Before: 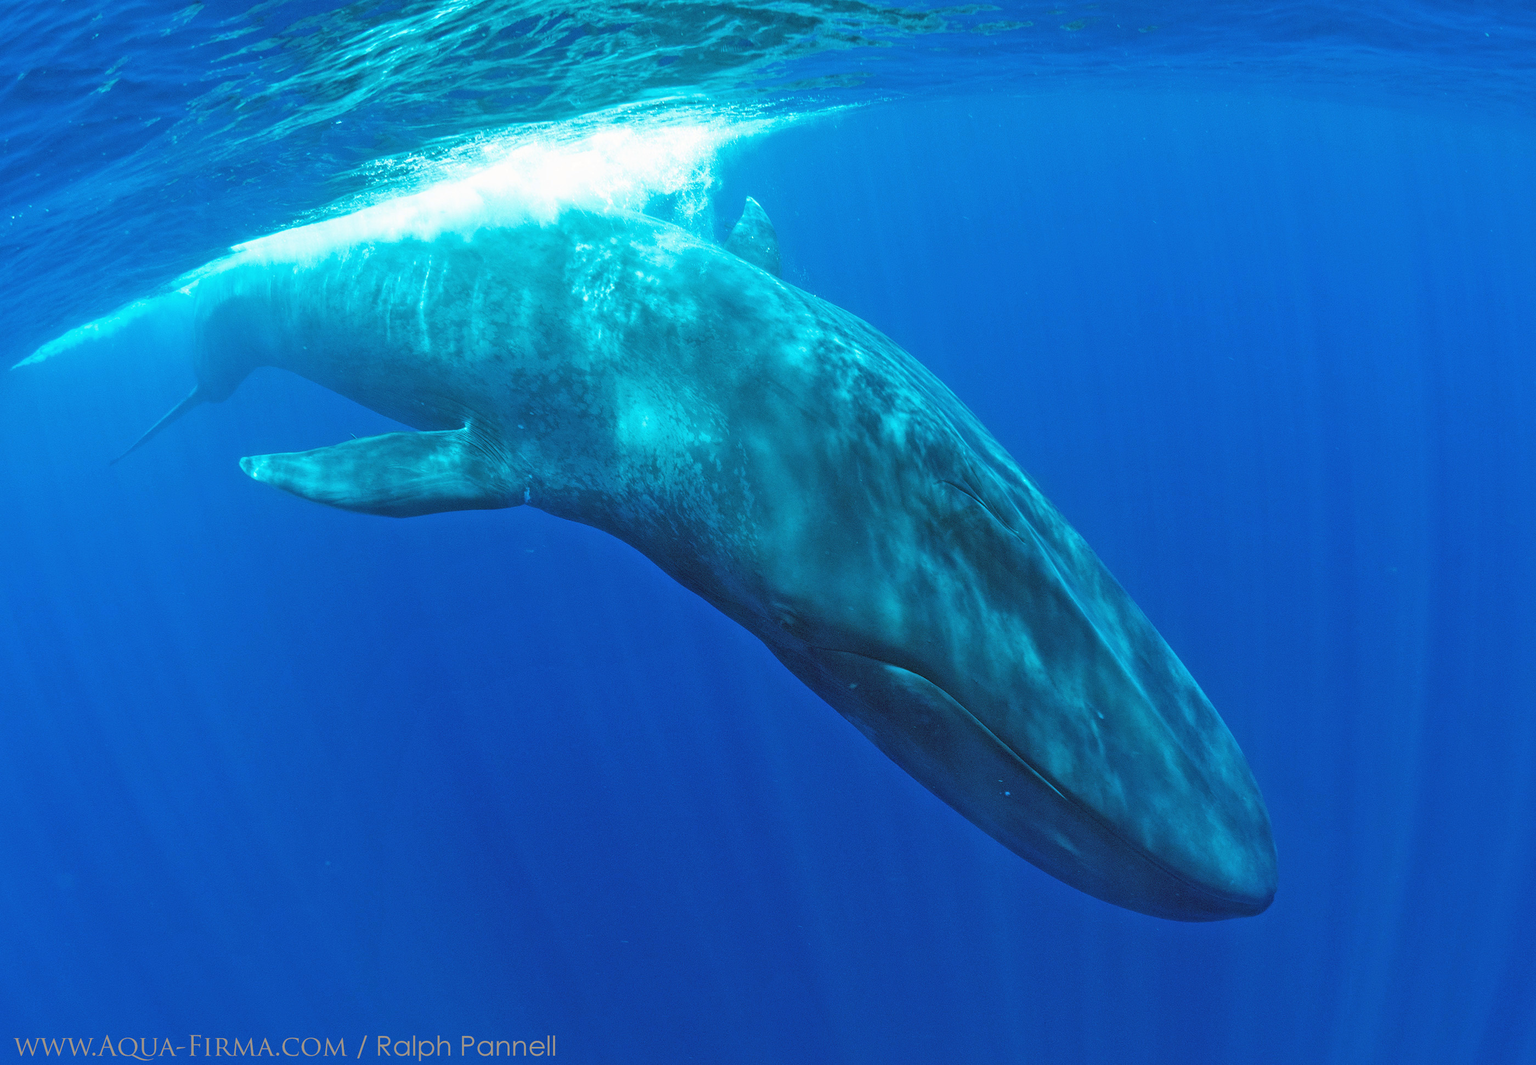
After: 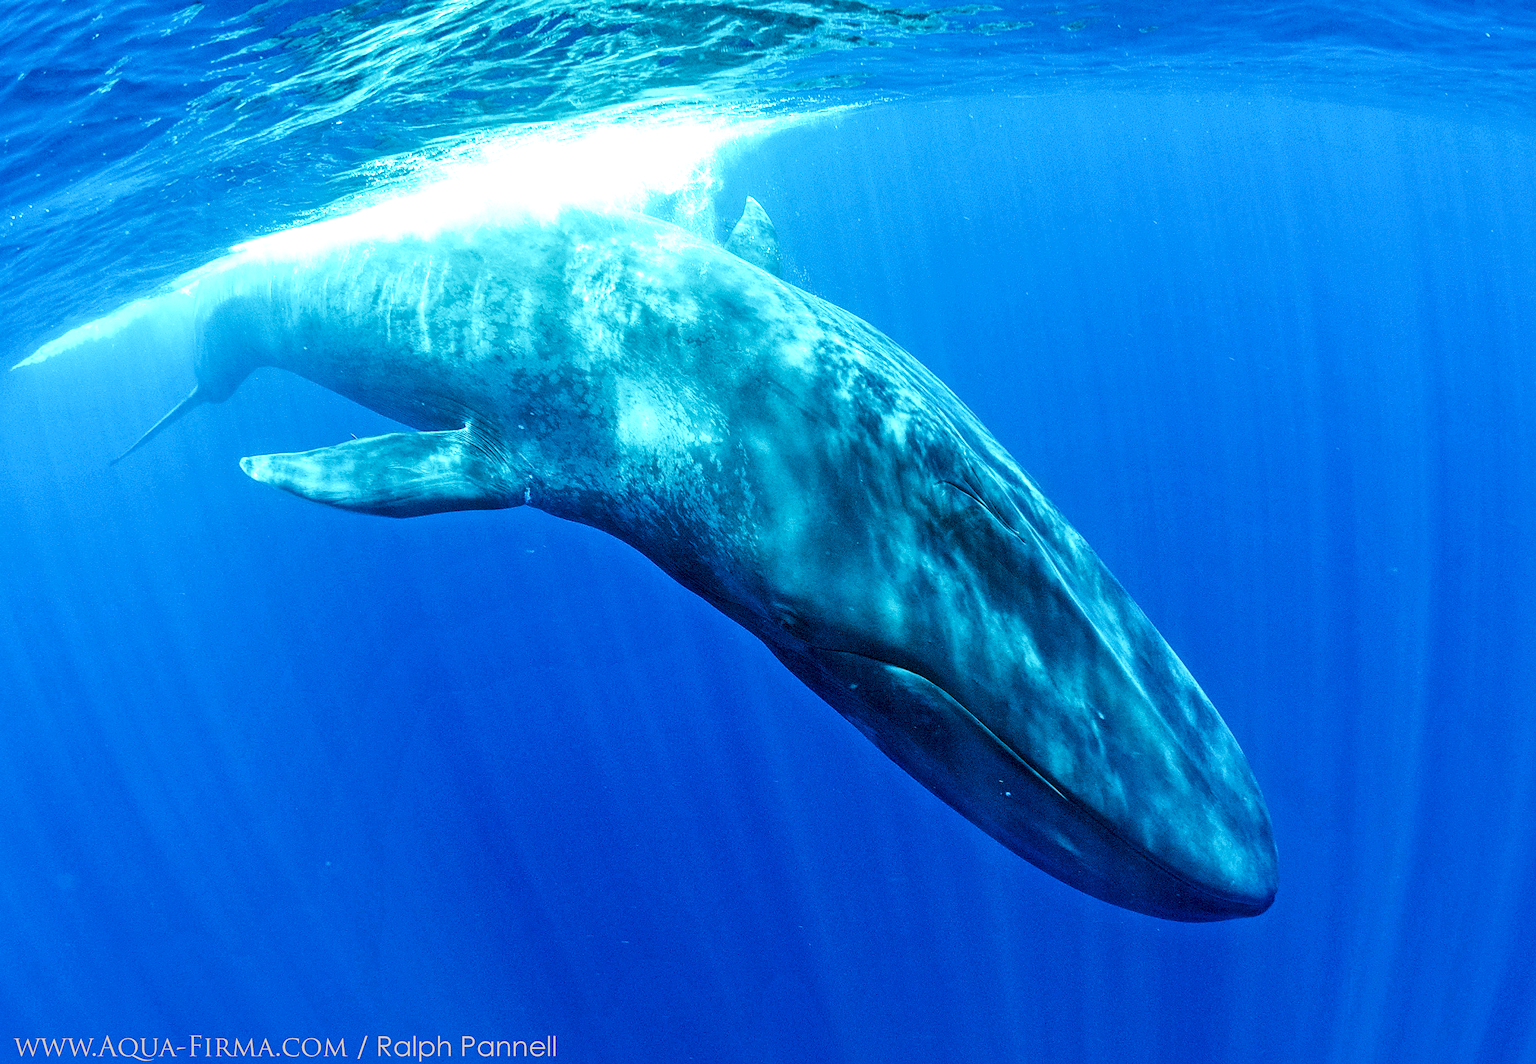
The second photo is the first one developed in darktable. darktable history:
local contrast: detail 130%
sharpen: on, module defaults
levels: levels [0, 0.43, 0.859]
sigmoid: contrast 1.7, skew -0.2, preserve hue 0%, red attenuation 0.1, red rotation 0.035, green attenuation 0.1, green rotation -0.017, blue attenuation 0.15, blue rotation -0.052, base primaries Rec2020
